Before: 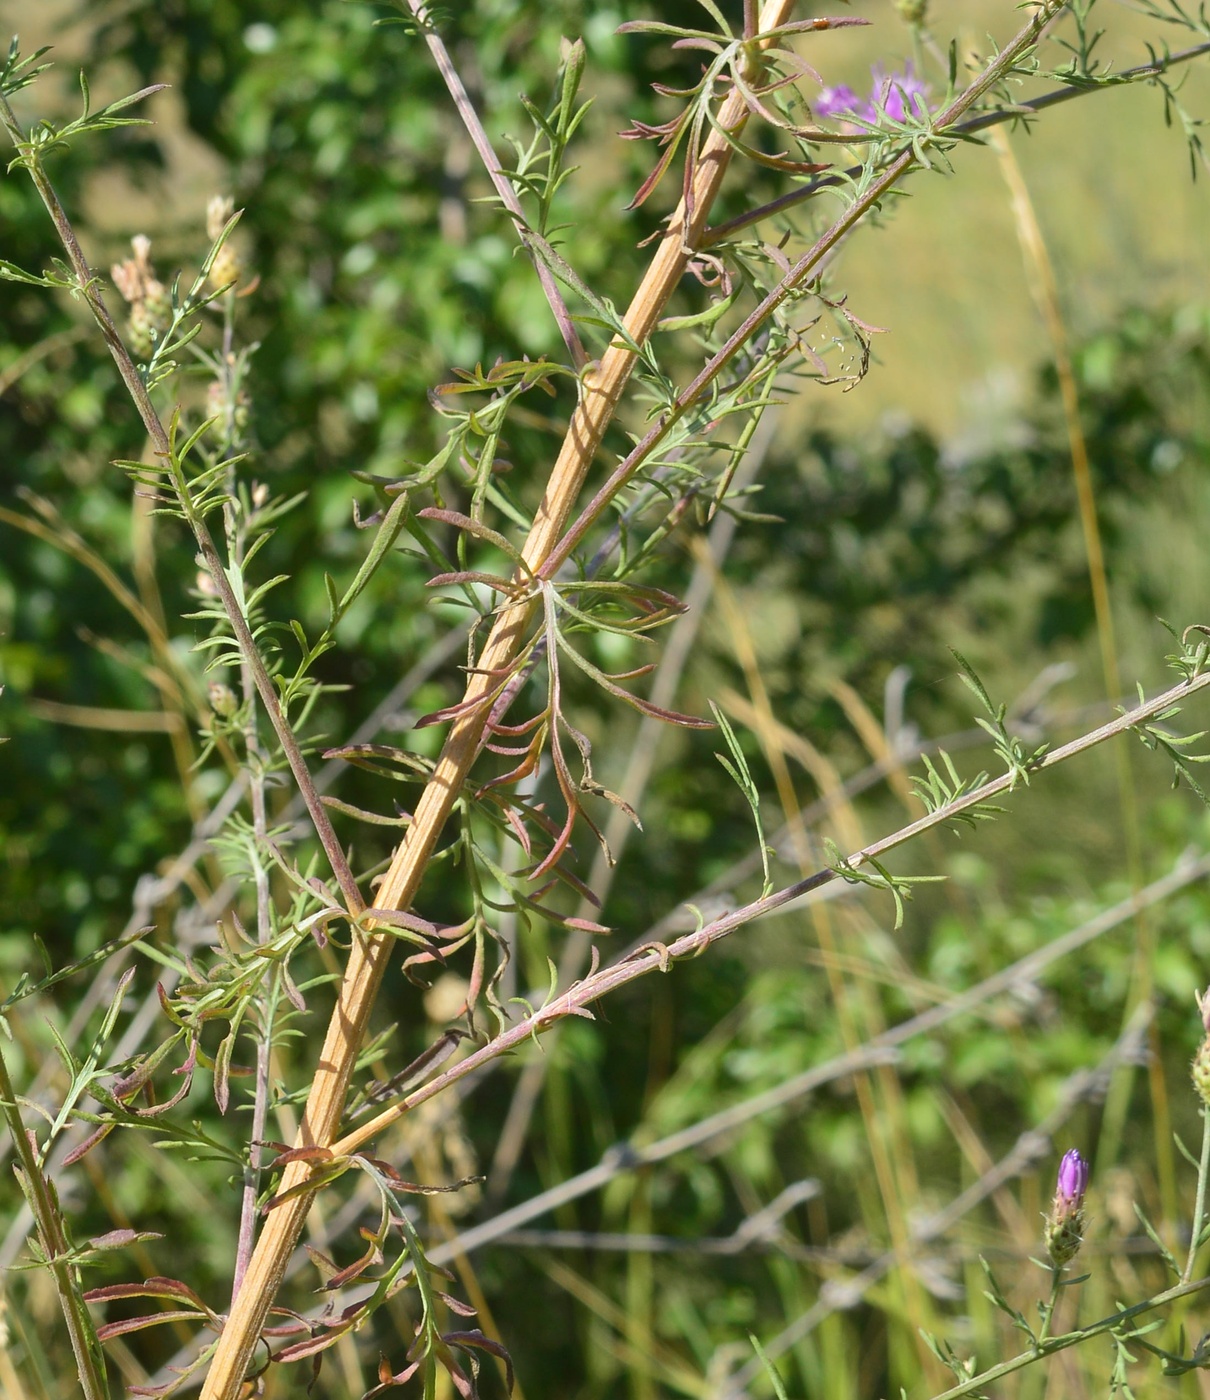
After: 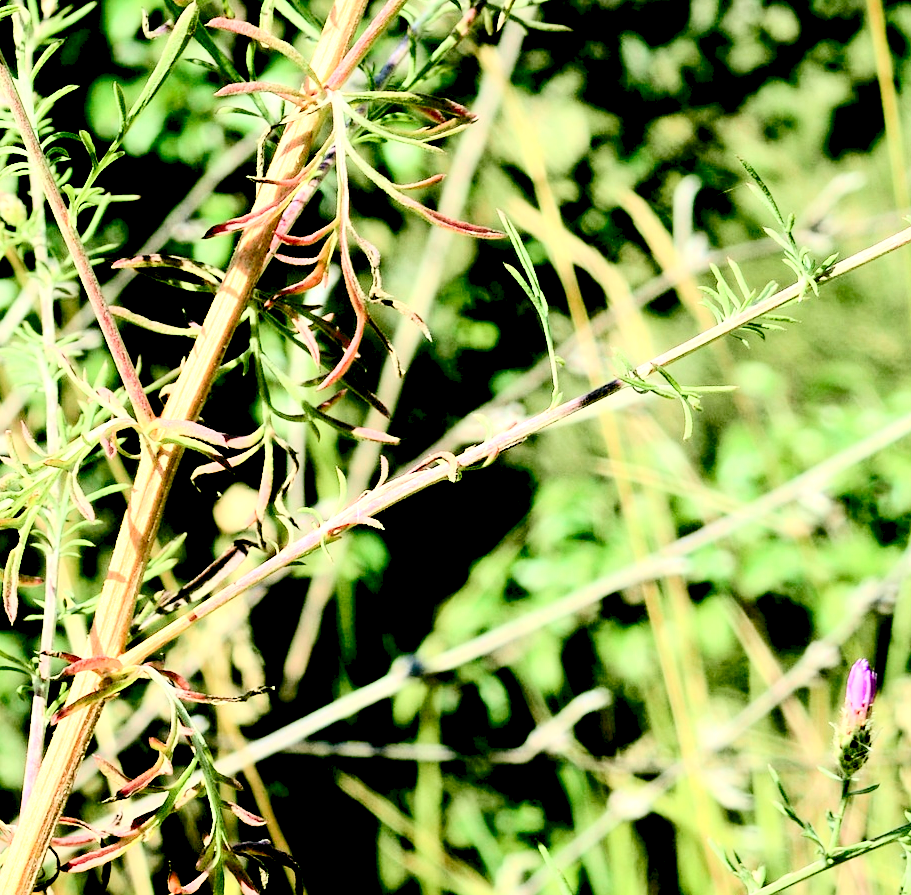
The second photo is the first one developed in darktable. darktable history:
crop and rotate: left 17.446%, top 35.071%, right 7.23%, bottom 0.958%
filmic rgb: middle gray luminance 13.31%, black relative exposure -2.04 EV, white relative exposure 3.1 EV, threshold 2.98 EV, target black luminance 0%, hardness 1.79, latitude 59.32%, contrast 1.74, highlights saturation mix 3.72%, shadows ↔ highlights balance -36.66%, enable highlight reconstruction true
tone curve: curves: ch0 [(0, 0) (0.128, 0.068) (0.292, 0.274) (0.453, 0.507) (0.653, 0.717) (0.785, 0.817) (0.995, 0.917)]; ch1 [(0, 0) (0.384, 0.365) (0.463, 0.447) (0.486, 0.474) (0.503, 0.497) (0.52, 0.525) (0.559, 0.591) (0.583, 0.623) (0.672, 0.699) (0.766, 0.773) (1, 1)]; ch2 [(0, 0) (0.374, 0.344) (0.446, 0.443) (0.501, 0.5) (0.527, 0.549) (0.565, 0.582) (0.624, 0.632) (1, 1)], color space Lab, independent channels, preserve colors none
levels: levels [0.008, 0.318, 0.836]
